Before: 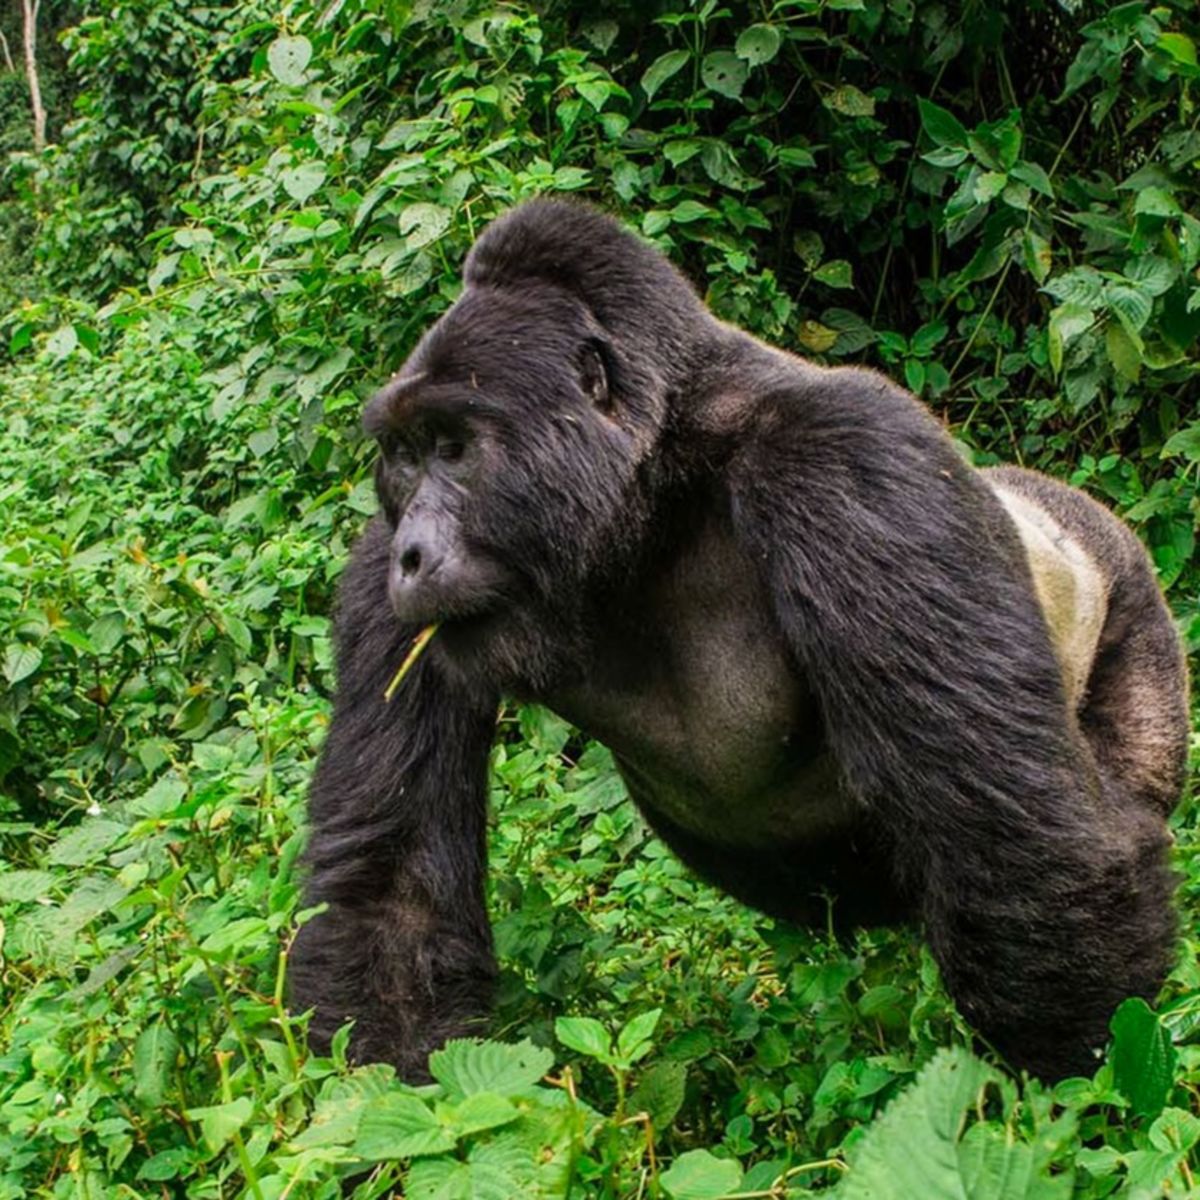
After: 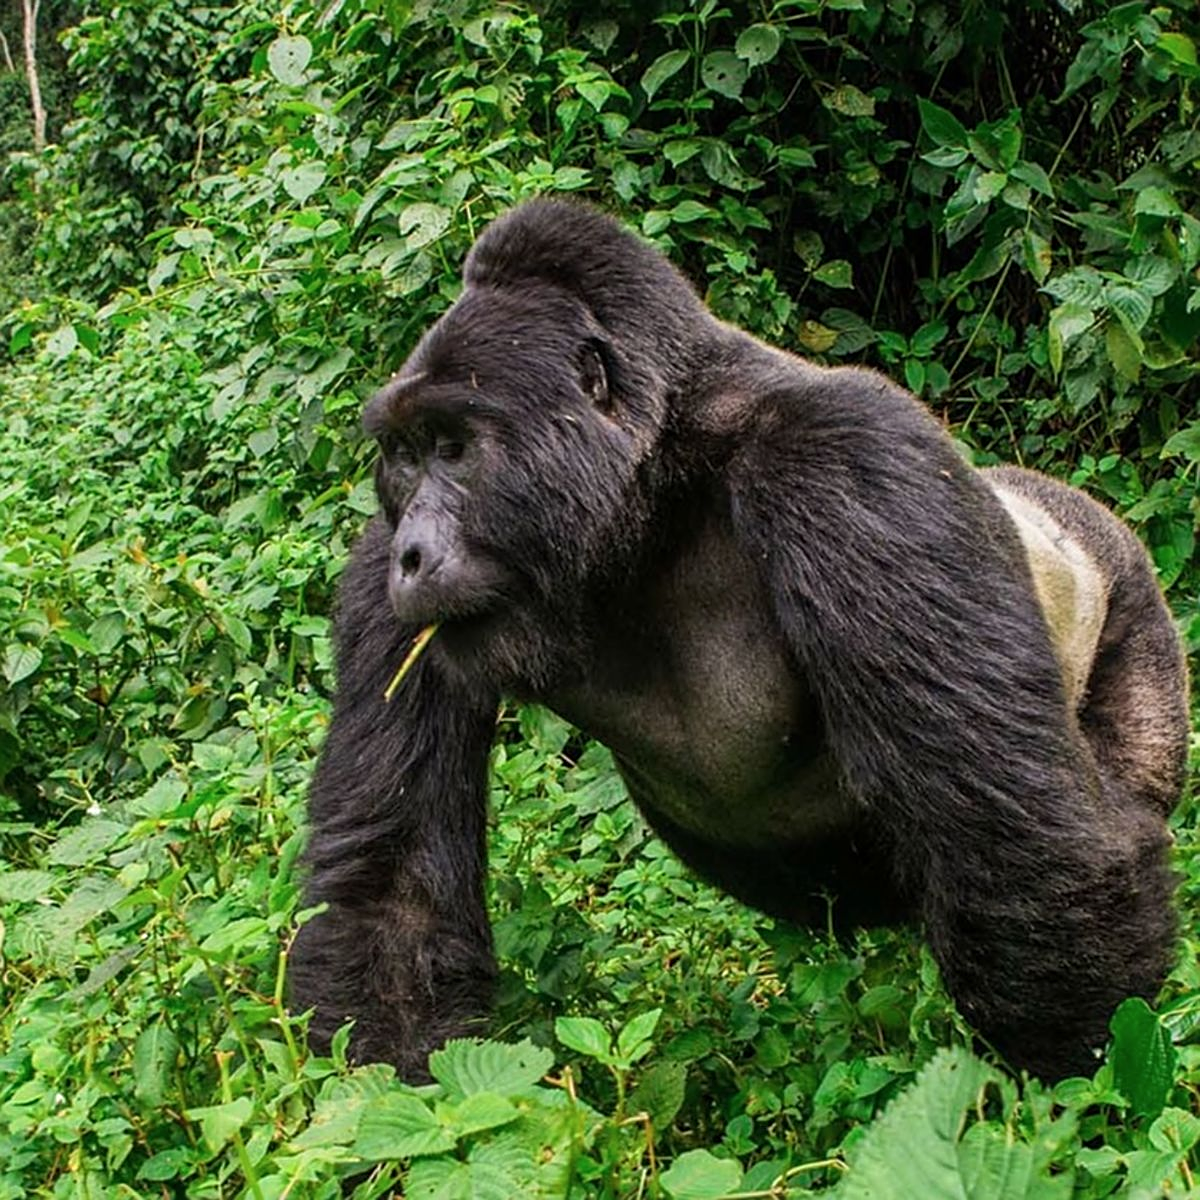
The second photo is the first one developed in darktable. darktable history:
contrast brightness saturation: contrast 0.009, saturation -0.054
sharpen: on, module defaults
